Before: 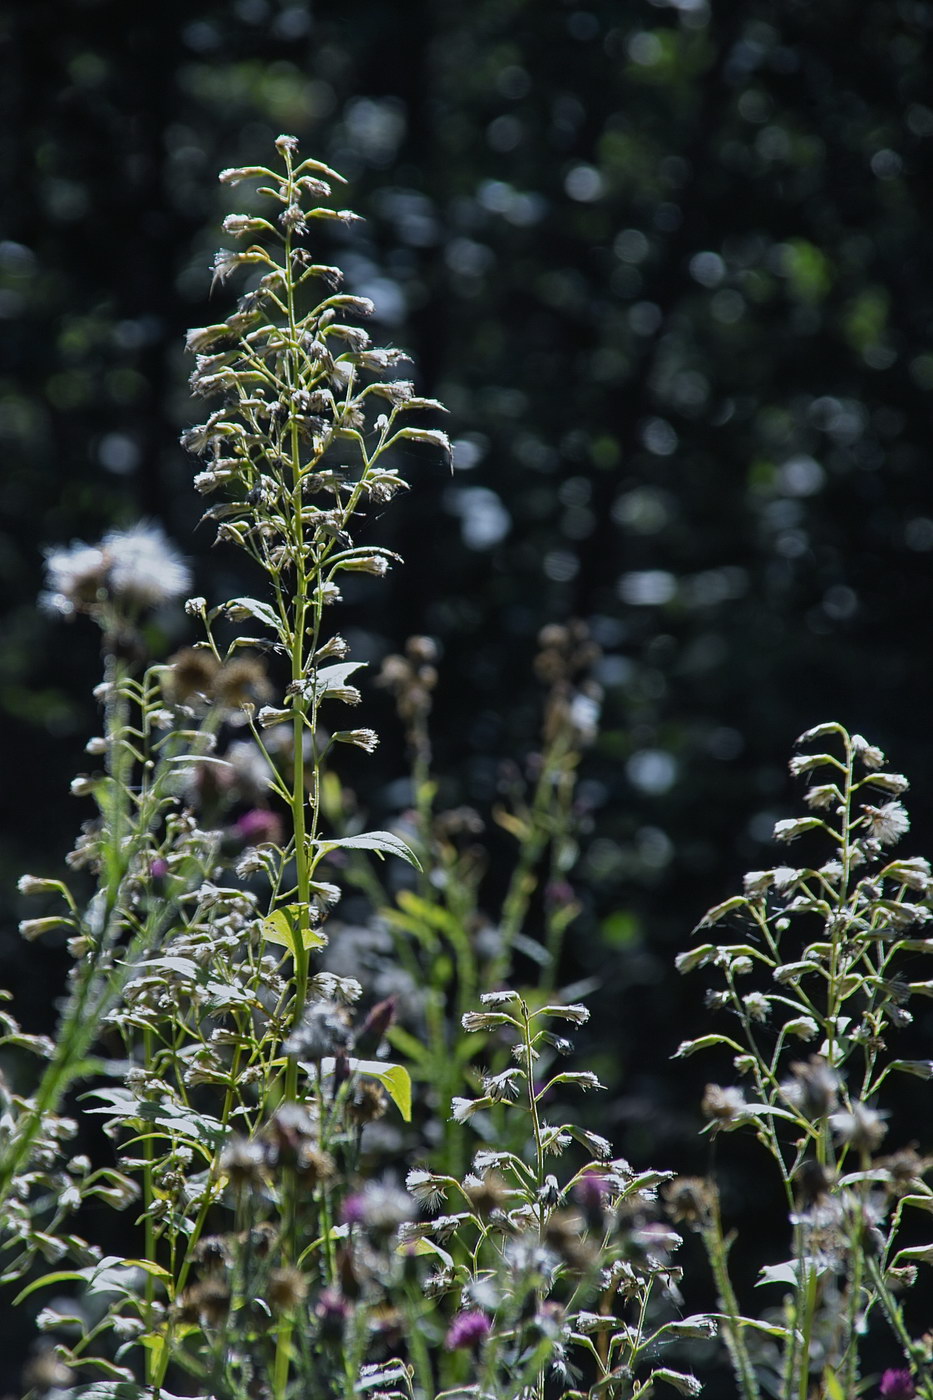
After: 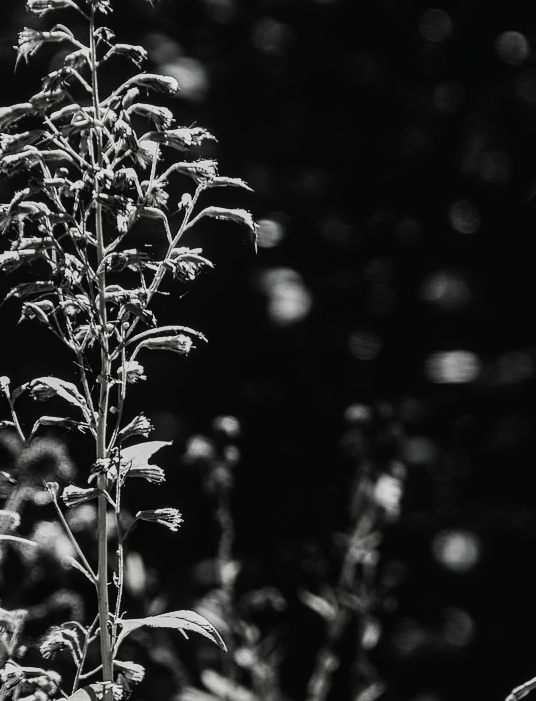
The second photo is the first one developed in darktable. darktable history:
contrast brightness saturation: contrast -0.027, brightness -0.601, saturation -0.988
exposure: exposure 0.225 EV, compensate highlight preservation false
local contrast: on, module defaults
tone curve: curves: ch0 [(0, 0.018) (0.036, 0.038) (0.15, 0.131) (0.27, 0.247) (0.503, 0.556) (0.763, 0.785) (1, 0.919)]; ch1 [(0, 0) (0.203, 0.158) (0.333, 0.283) (0.451, 0.417) (0.502, 0.5) (0.519, 0.522) (0.562, 0.588) (0.603, 0.664) (0.722, 0.813) (1, 1)]; ch2 [(0, 0) (0.29, 0.295) (0.404, 0.436) (0.497, 0.499) (0.521, 0.523) (0.561, 0.605) (0.639, 0.664) (0.712, 0.764) (1, 1)], preserve colors none
crop: left 21.076%, top 15.825%, right 21.435%, bottom 34.092%
base curve: curves: ch0 [(0, 0) (0.028, 0.03) (0.121, 0.232) (0.46, 0.748) (0.859, 0.968) (1, 1)], preserve colors none
tone equalizer: on, module defaults
